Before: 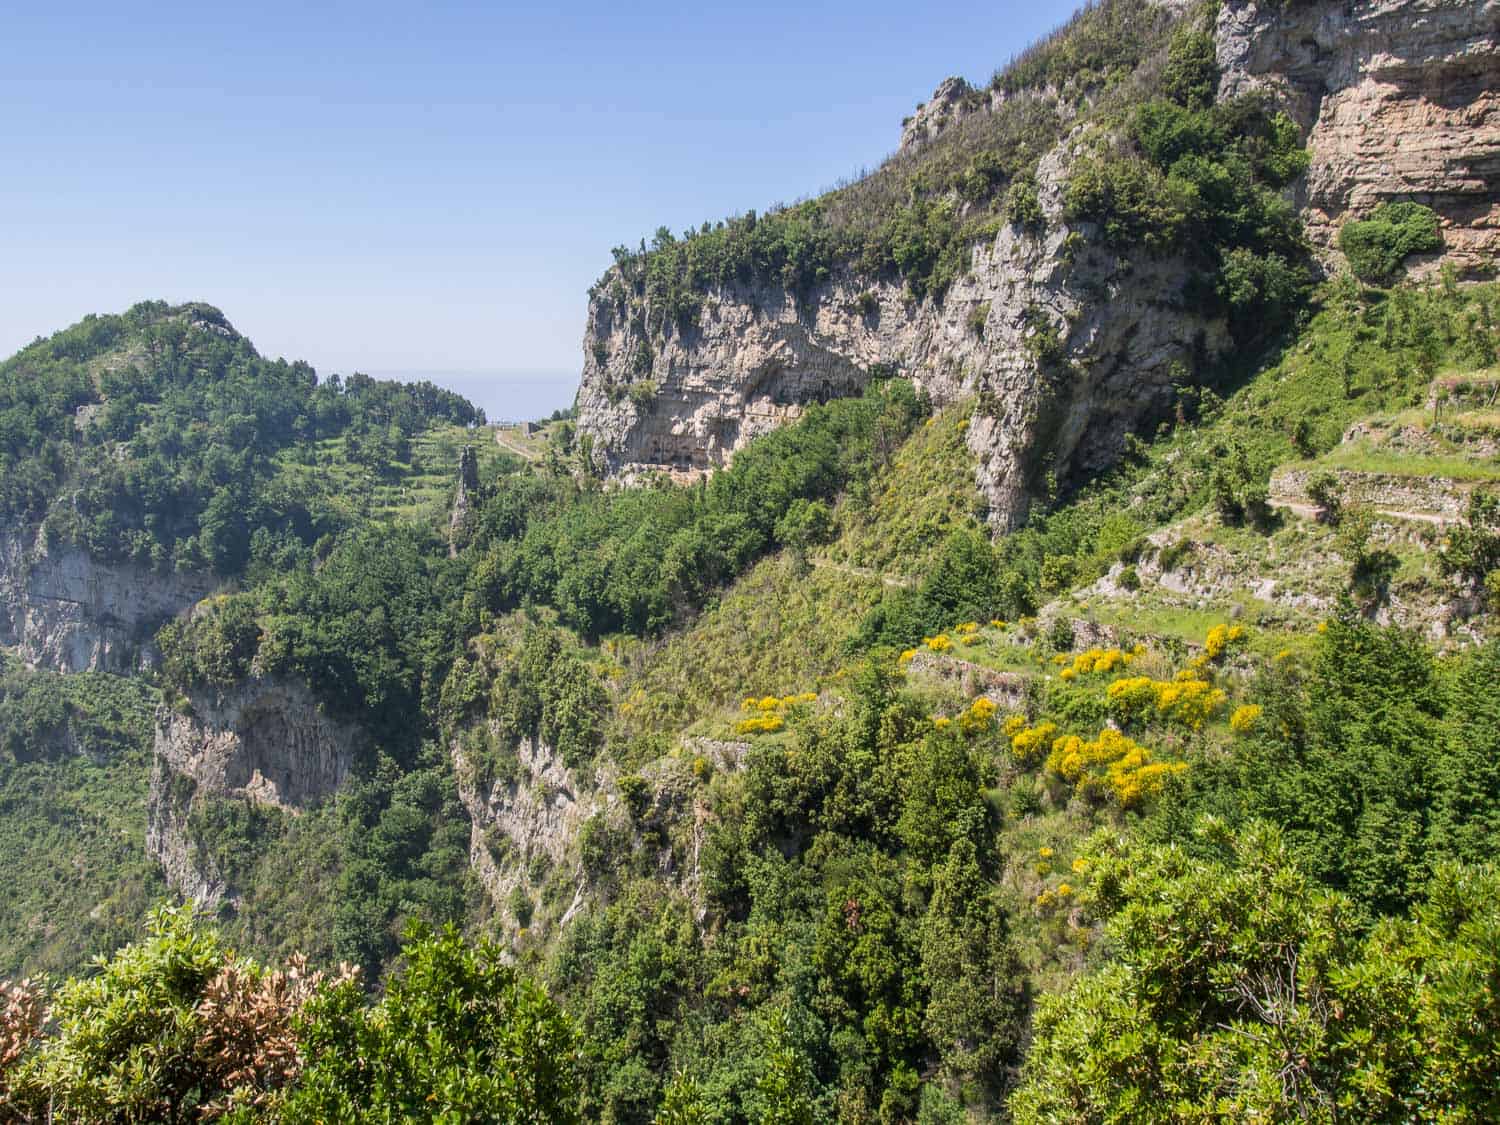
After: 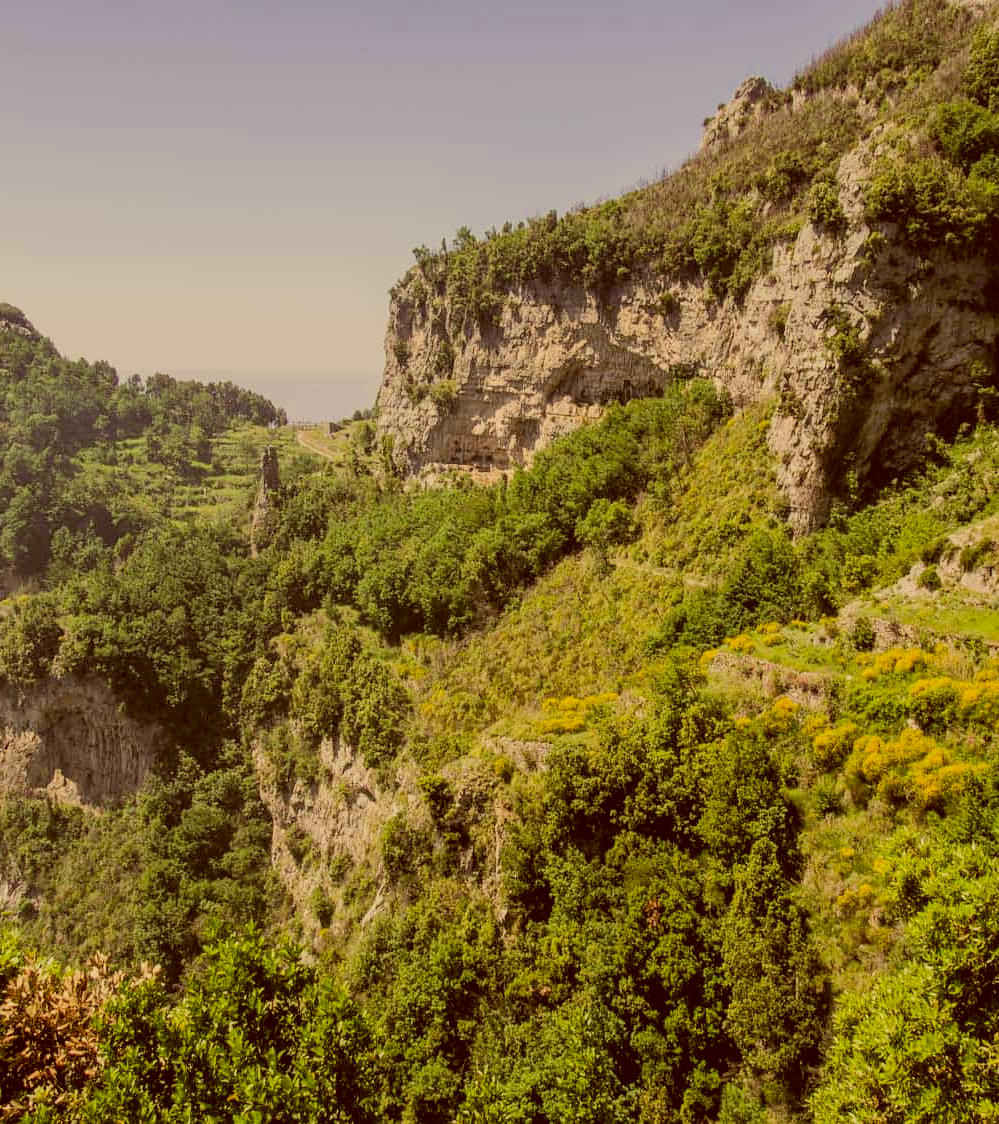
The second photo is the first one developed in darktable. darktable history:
tone equalizer: edges refinement/feathering 500, mask exposure compensation -1.57 EV, preserve details no
crop and rotate: left 13.392%, right 19.954%
filmic rgb: black relative exposure -7.65 EV, white relative exposure 4.56 EV, hardness 3.61, contrast 0.996, color science v6 (2022)
color correction: highlights a* 1.15, highlights b* 24.38, shadows a* 15.57, shadows b* 24.94
